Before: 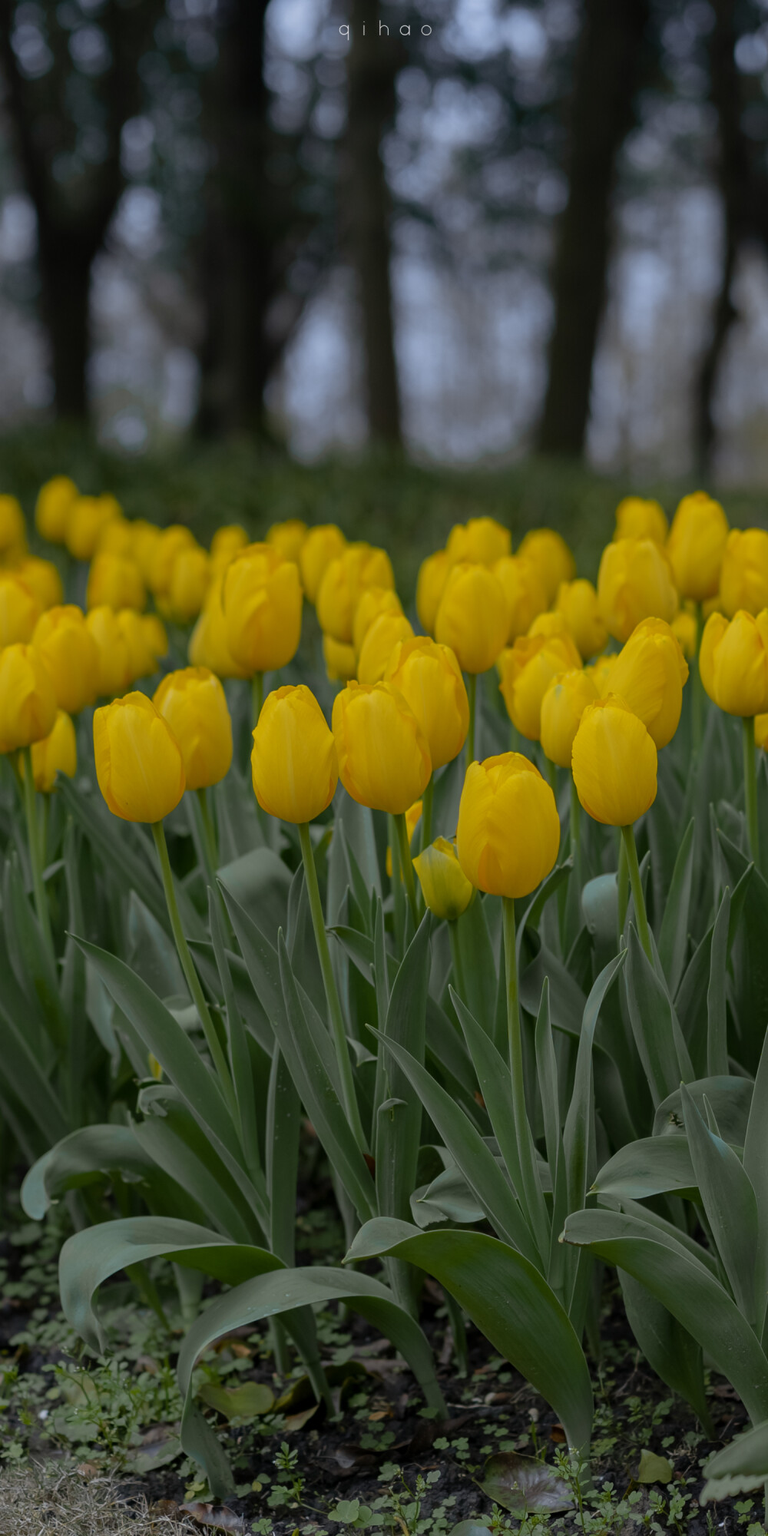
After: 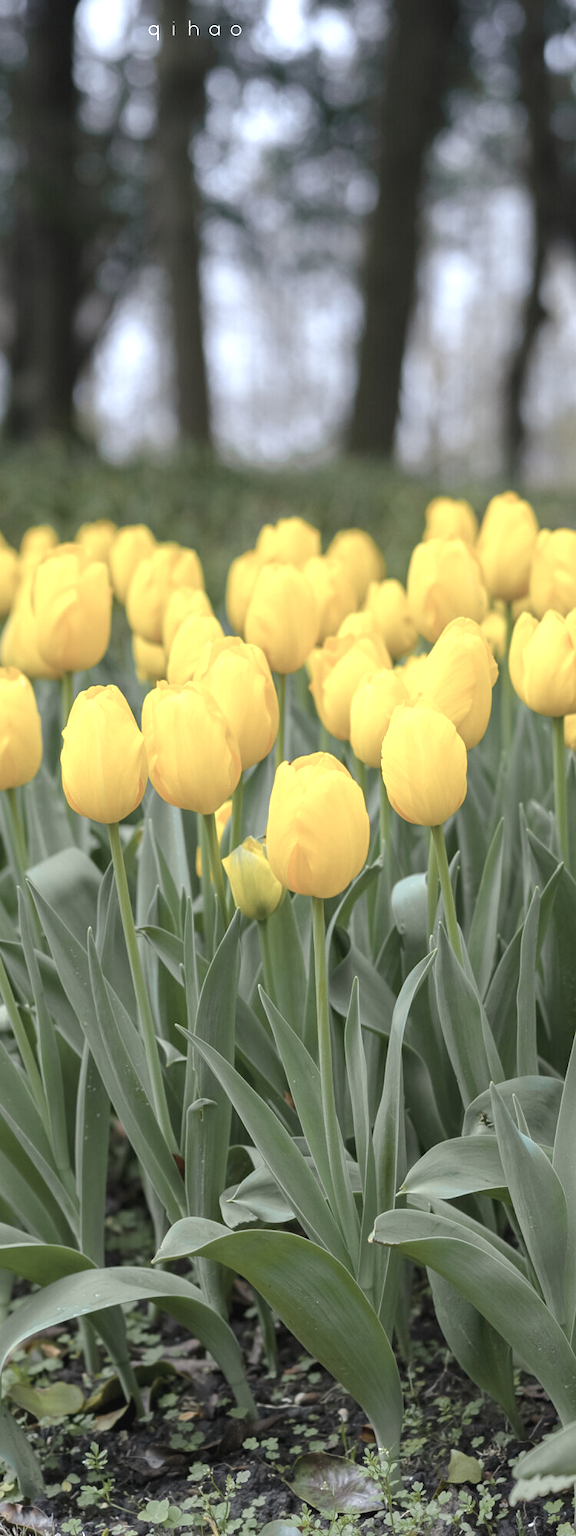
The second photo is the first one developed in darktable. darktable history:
exposure: black level correction 0, exposure 1.674 EV, compensate highlight preservation false
contrast brightness saturation: contrast -0.055, saturation -0.415
crop and rotate: left 24.858%
